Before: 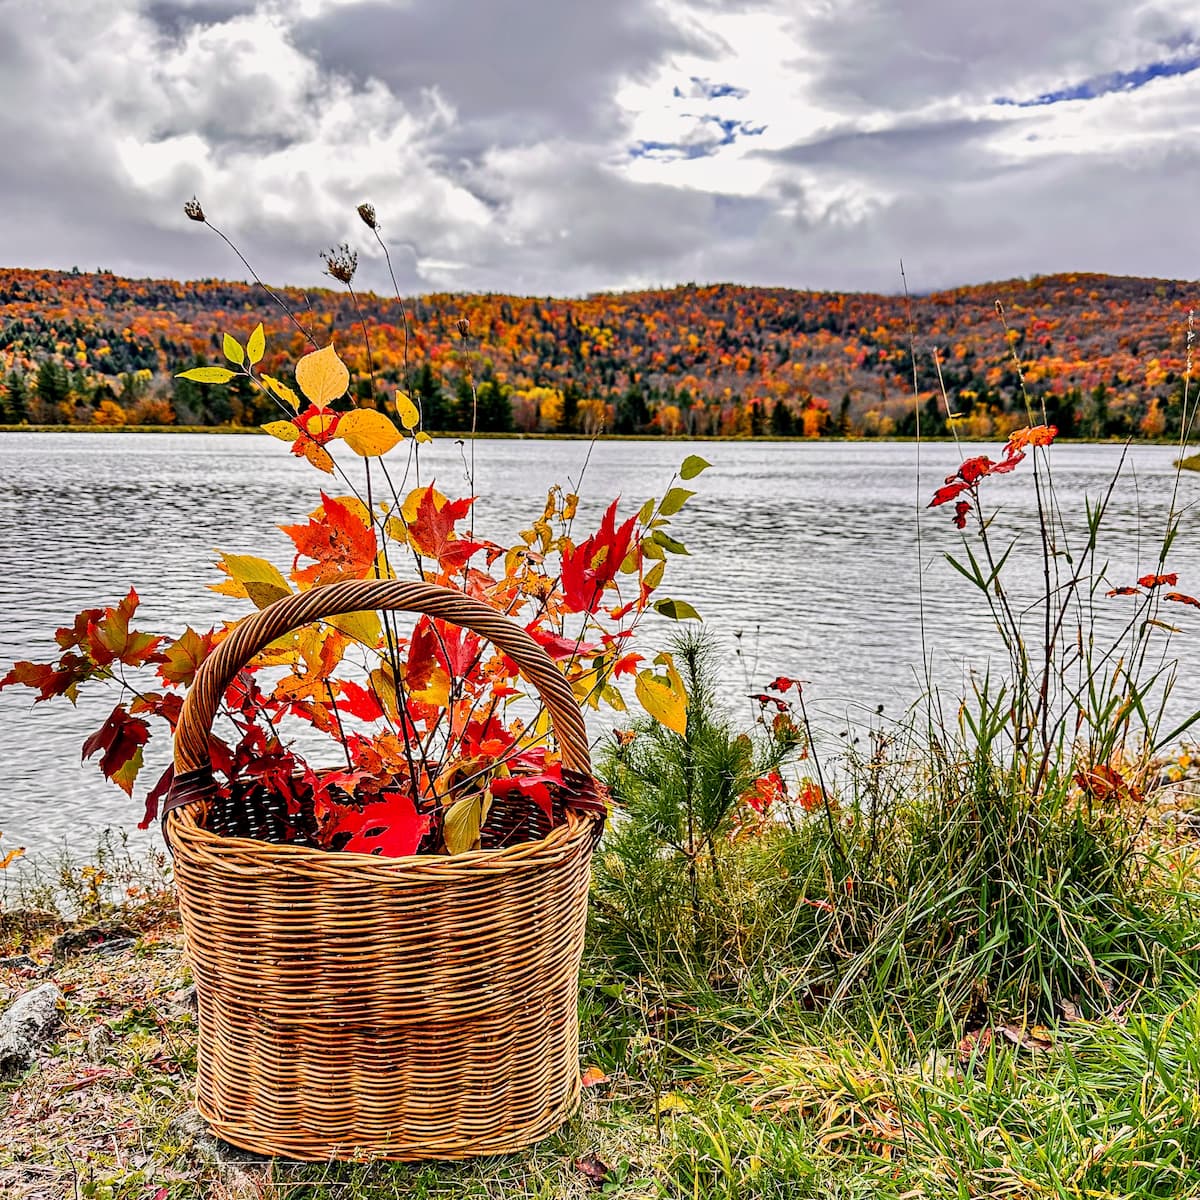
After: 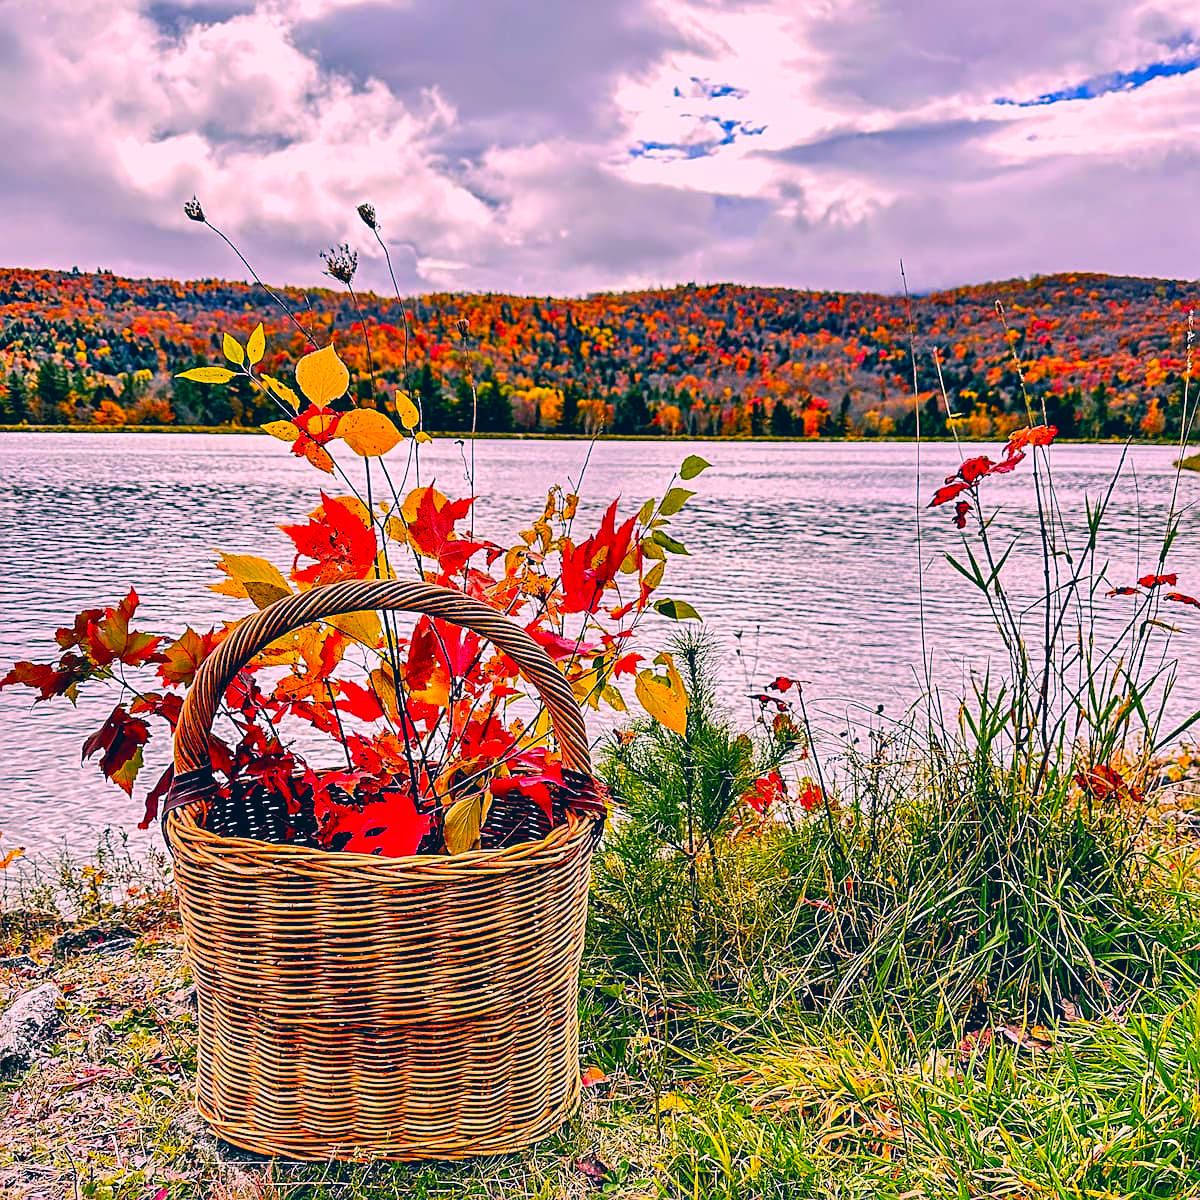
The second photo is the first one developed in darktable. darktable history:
sharpen: on, module defaults
color correction: highlights a* 17.03, highlights b* 0.205, shadows a* -15.38, shadows b* -14.56, saturation 1.5
